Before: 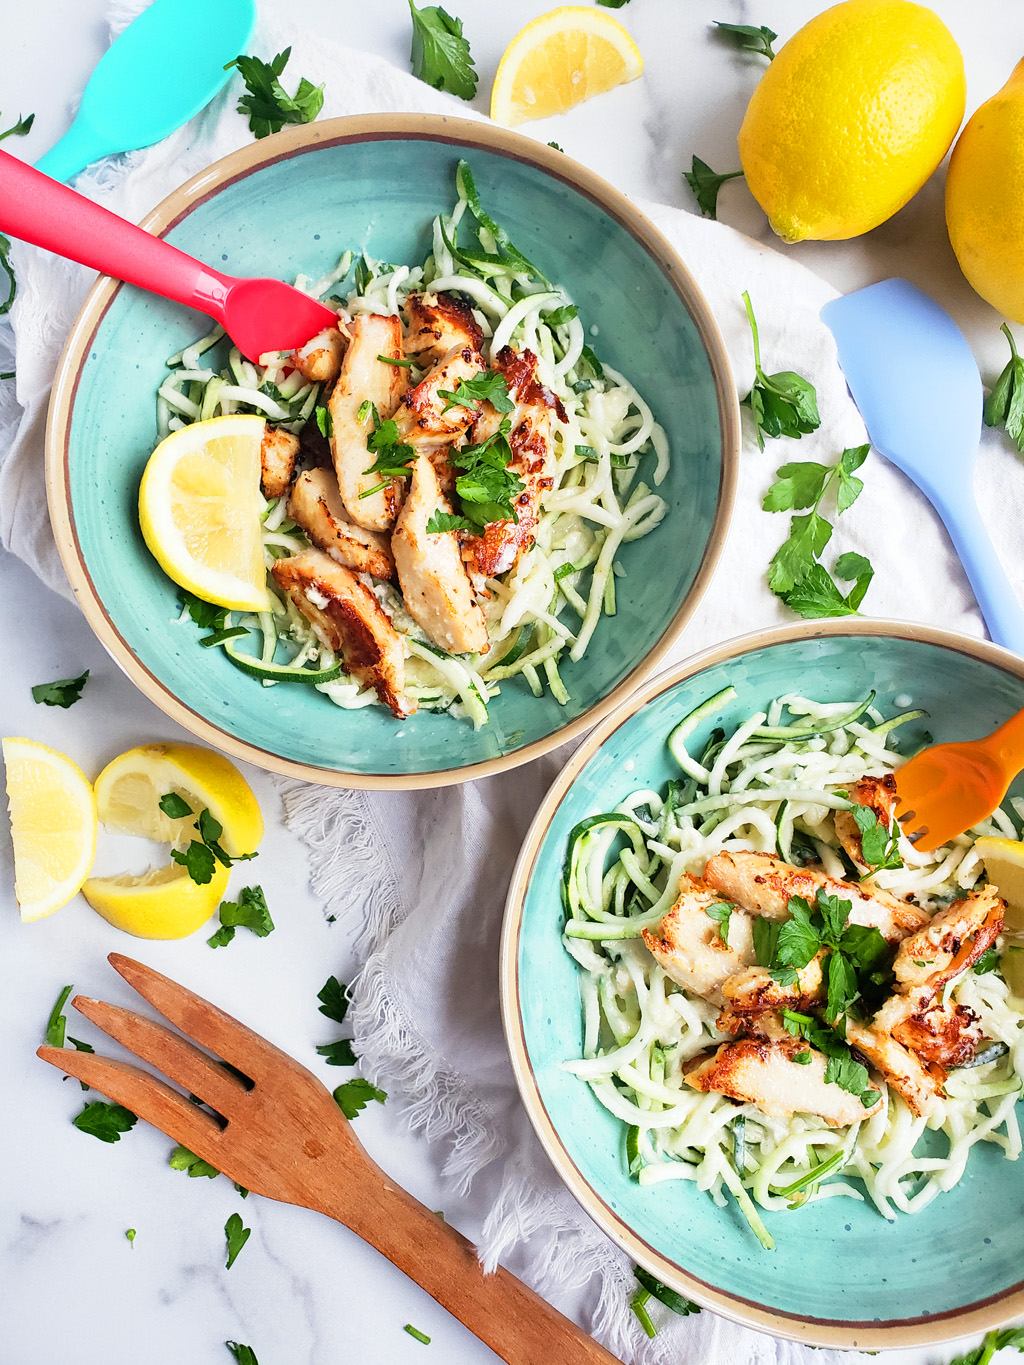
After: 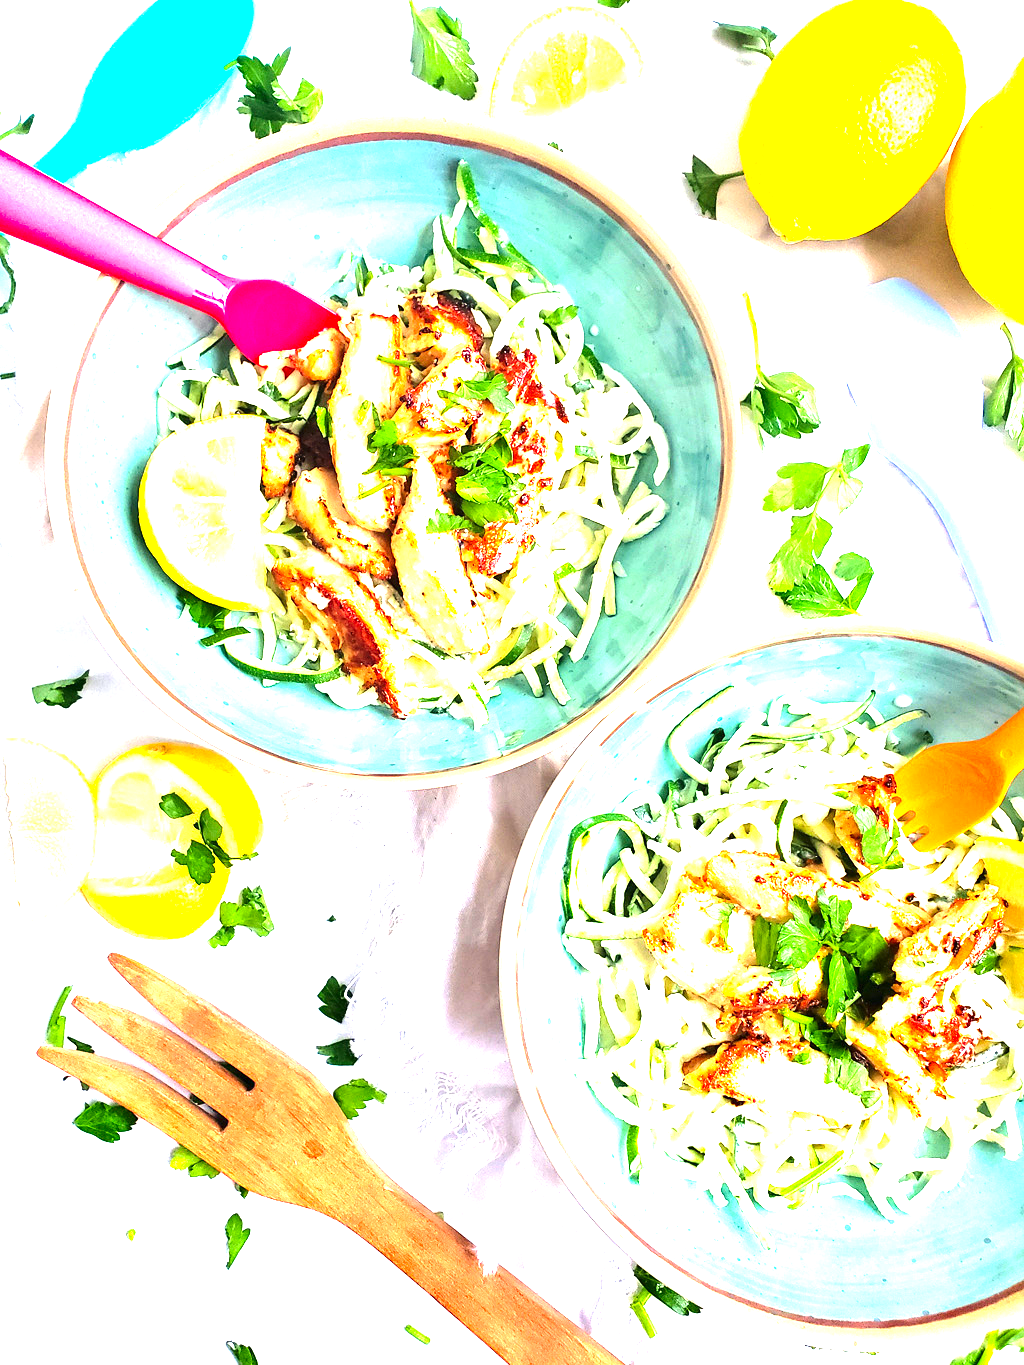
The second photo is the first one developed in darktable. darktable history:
contrast brightness saturation: contrast 0.08, saturation 0.2
tone equalizer: -8 EV -0.417 EV, -7 EV -0.389 EV, -6 EV -0.333 EV, -5 EV -0.222 EV, -3 EV 0.222 EV, -2 EV 0.333 EV, -1 EV 0.389 EV, +0 EV 0.417 EV, edges refinement/feathering 500, mask exposure compensation -1.57 EV, preserve details no
exposure: black level correction 0, exposure 1.675 EV, compensate exposure bias true, compensate highlight preservation false
